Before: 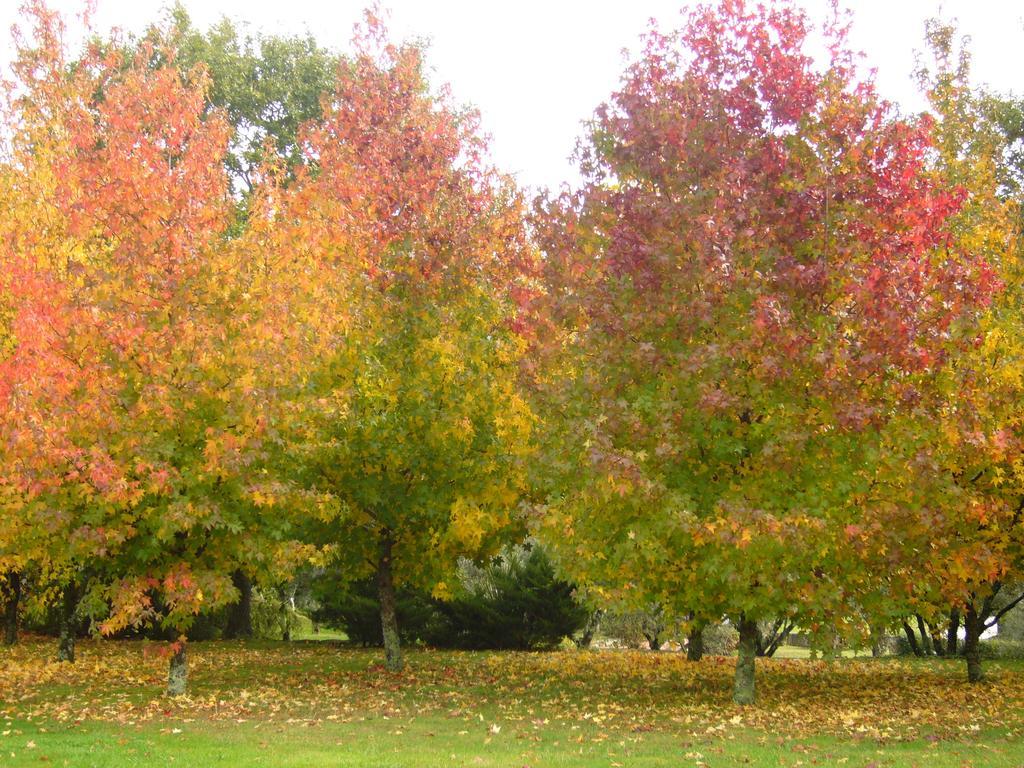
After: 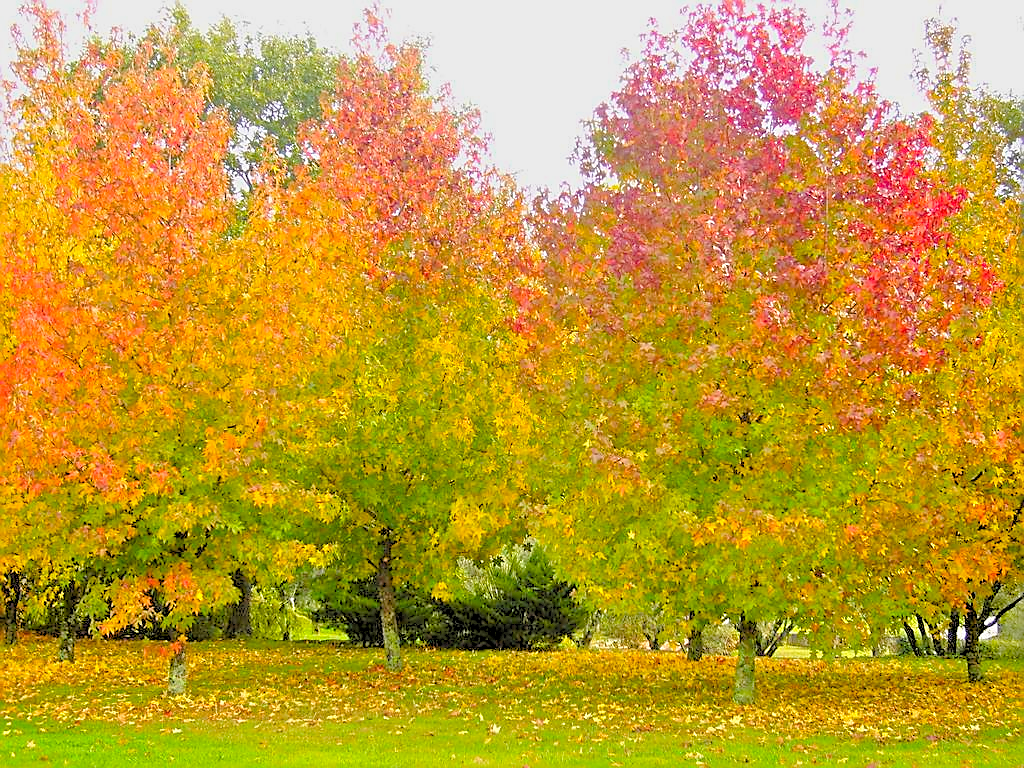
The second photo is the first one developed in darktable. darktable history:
rgb levels: preserve colors sum RGB, levels [[0.038, 0.433, 0.934], [0, 0.5, 1], [0, 0.5, 1]]
haze removal: compatibility mode true, adaptive false
tone equalizer: -7 EV 0.15 EV, -6 EV 0.6 EV, -5 EV 1.15 EV, -4 EV 1.33 EV, -3 EV 1.15 EV, -2 EV 0.6 EV, -1 EV 0.15 EV, mask exposure compensation -0.5 EV
sharpen: radius 1.4, amount 1.25, threshold 0.7
color balance rgb: perceptual saturation grading › global saturation 25%, global vibrance 20%
